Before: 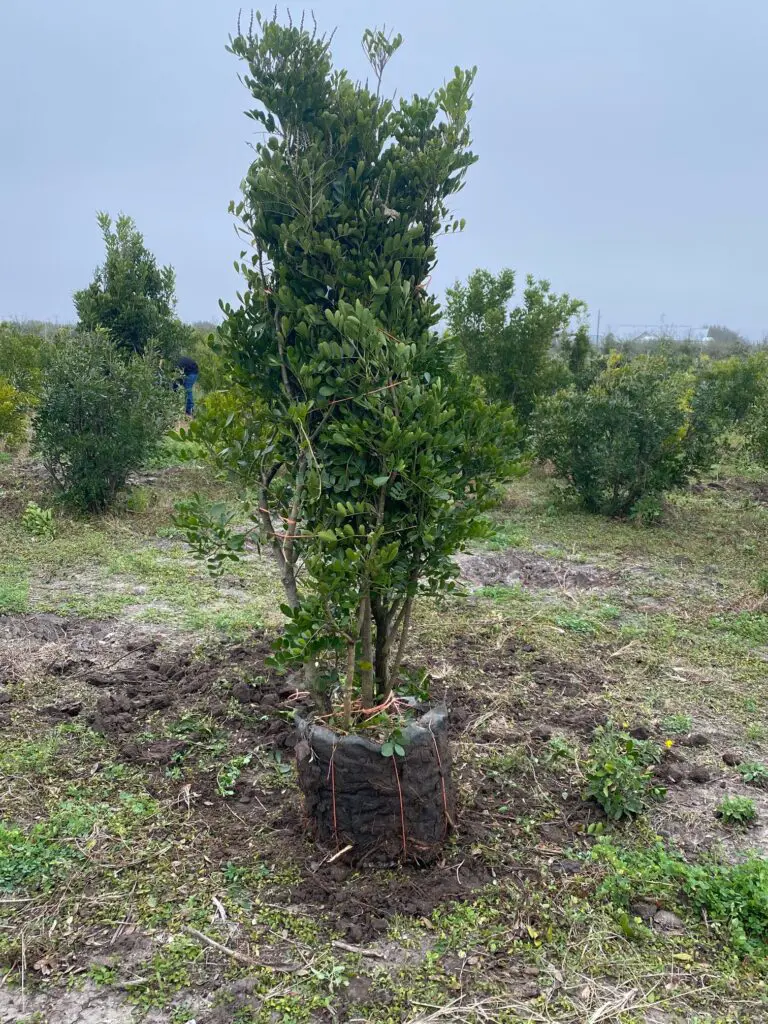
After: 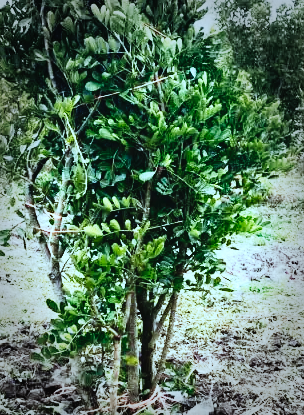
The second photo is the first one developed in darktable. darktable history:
crop: left 30.476%, top 29.882%, right 29.931%, bottom 29.551%
exposure: black level correction 0, exposure 1.095 EV, compensate highlight preservation false
vignetting: fall-off start 66.46%, fall-off radius 39.66%, automatic ratio true, width/height ratio 0.675, unbound false
haze removal: strength 0.278, distance 0.256, compatibility mode true, adaptive false
tone curve: curves: ch0 [(0, 0.031) (0.139, 0.084) (0.311, 0.278) (0.495, 0.544) (0.718, 0.816) (0.841, 0.909) (1, 0.967)]; ch1 [(0, 0) (0.272, 0.249) (0.388, 0.385) (0.469, 0.456) (0.495, 0.497) (0.538, 0.545) (0.578, 0.595) (0.707, 0.778) (1, 1)]; ch2 [(0, 0) (0.125, 0.089) (0.353, 0.329) (0.443, 0.408) (0.502, 0.499) (0.557, 0.531) (0.608, 0.631) (1, 1)], preserve colors none
contrast brightness saturation: contrast 0.27
color correction: highlights a* -11.3, highlights b* -15.33
